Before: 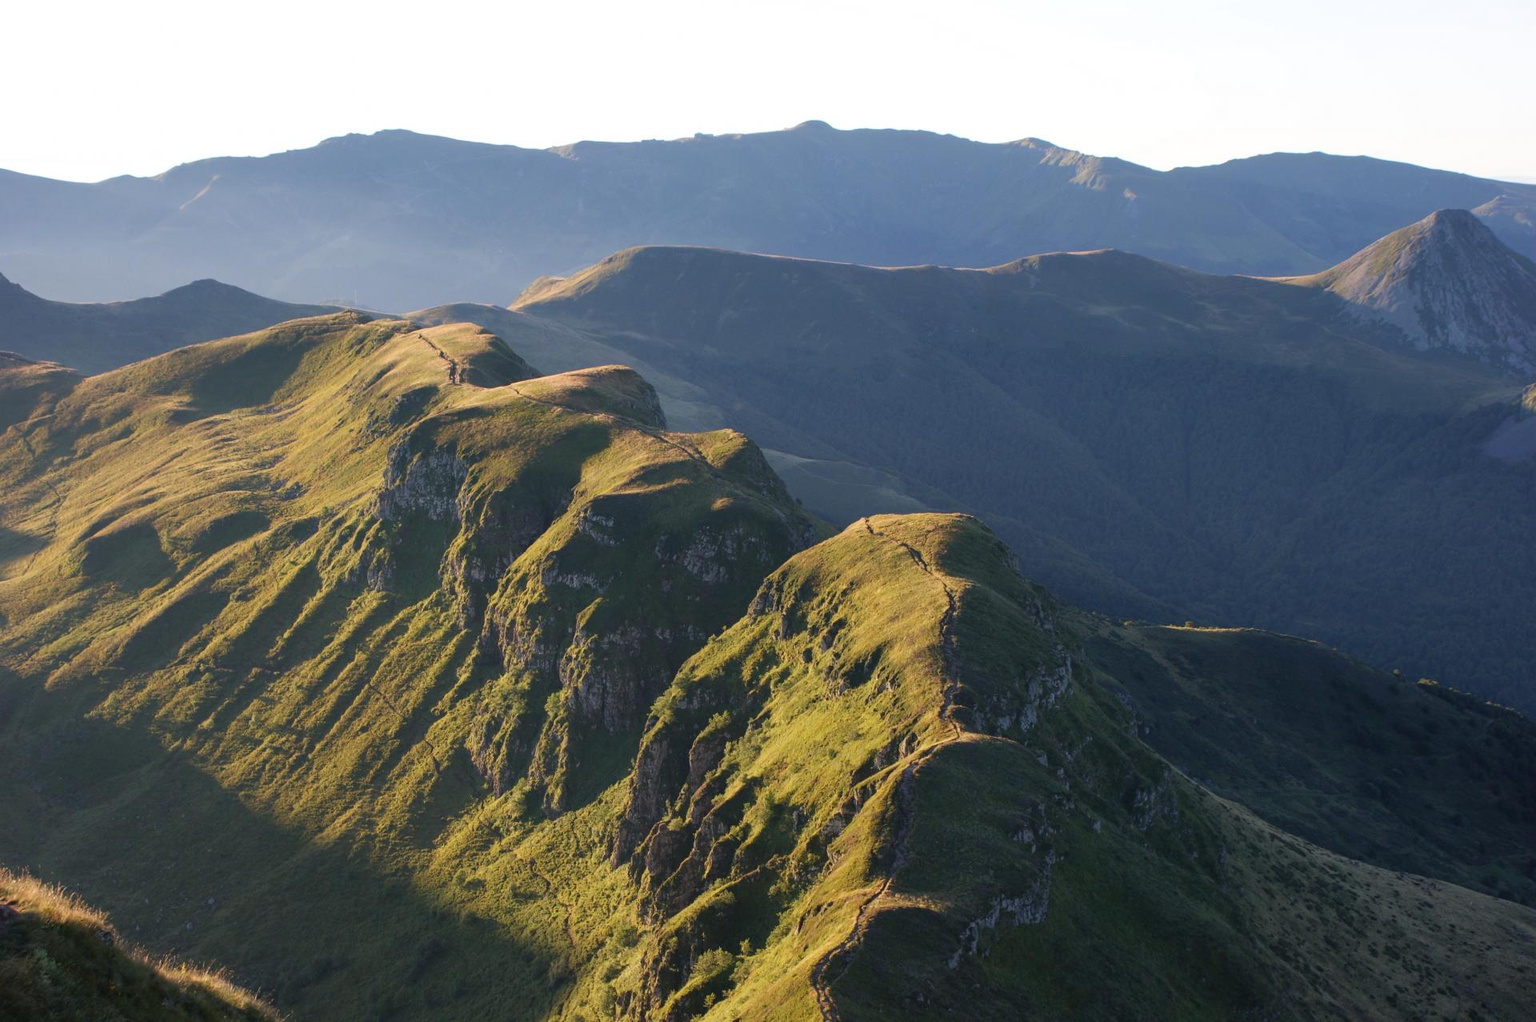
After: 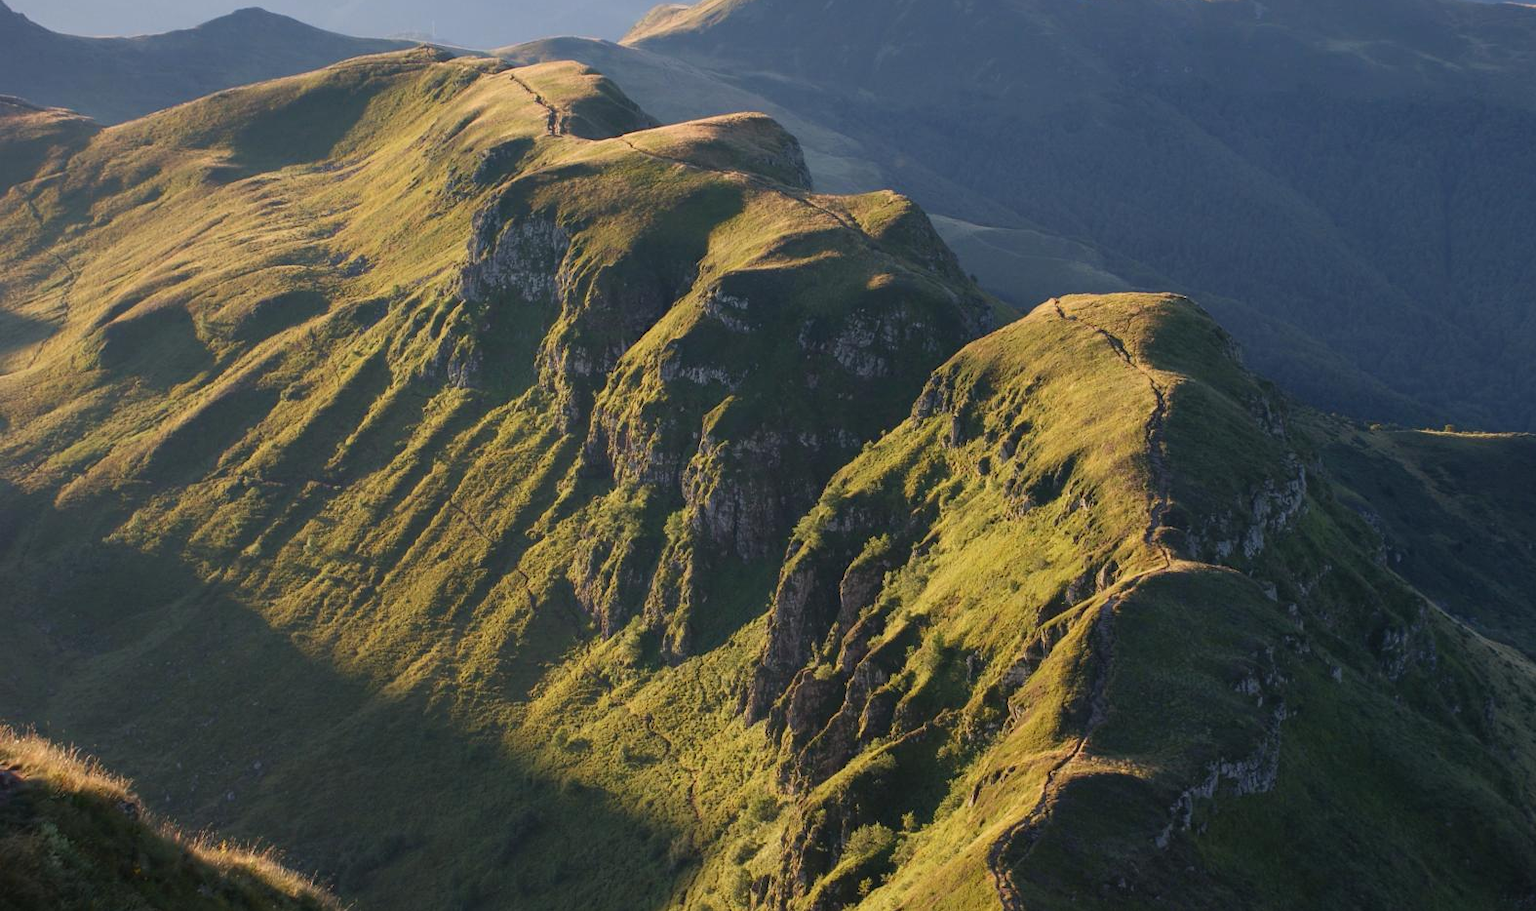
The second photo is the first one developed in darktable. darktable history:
crop: top 26.773%, right 17.939%
